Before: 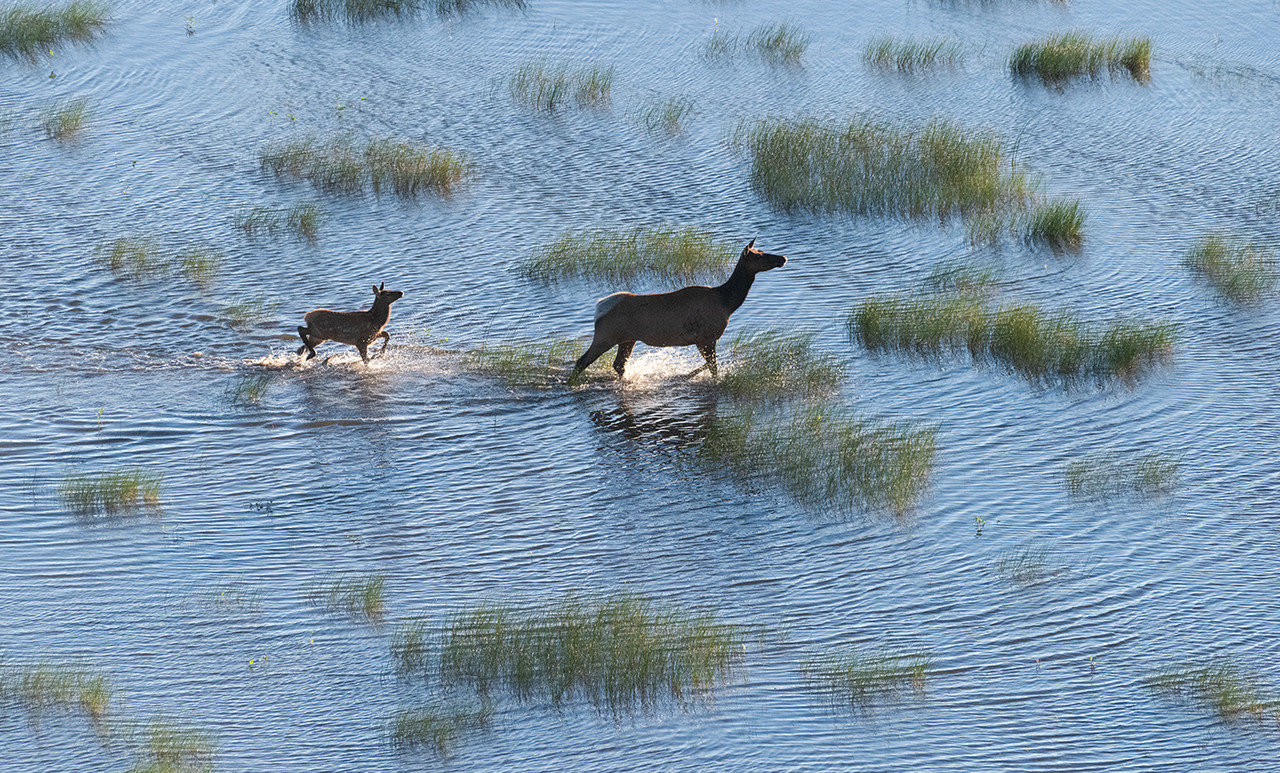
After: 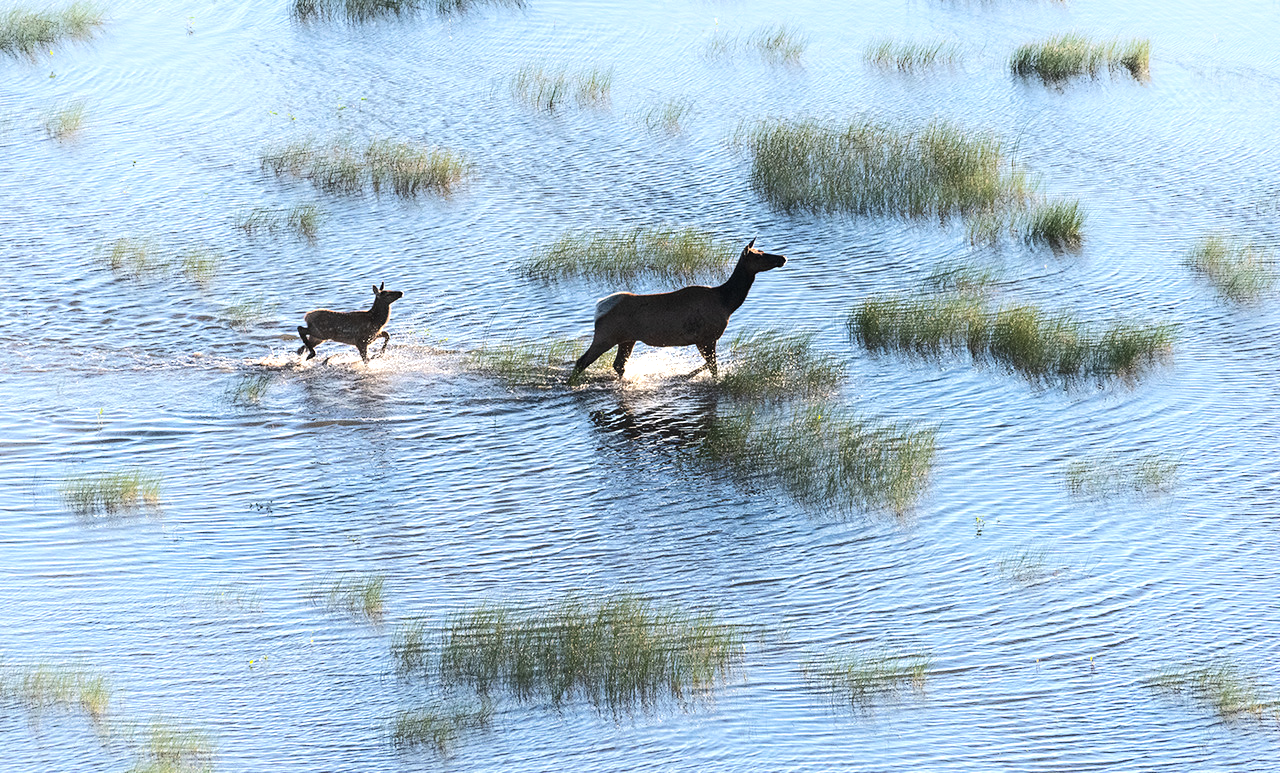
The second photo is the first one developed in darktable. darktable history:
tone equalizer: -8 EV -0.75 EV, -7 EV -0.7 EV, -6 EV -0.6 EV, -5 EV -0.4 EV, -3 EV 0.4 EV, -2 EV 0.6 EV, -1 EV 0.7 EV, +0 EV 0.75 EV, edges refinement/feathering 500, mask exposure compensation -1.57 EV, preserve details no
shadows and highlights: highlights 70.7, soften with gaussian
